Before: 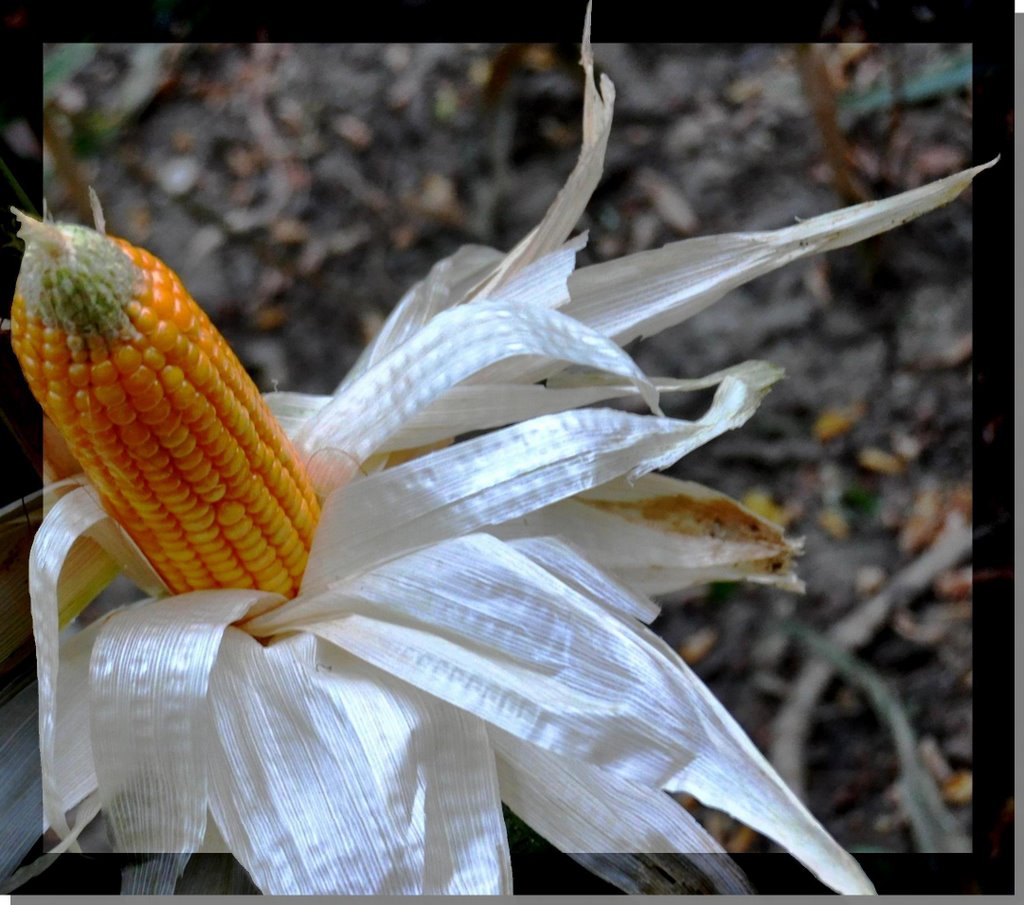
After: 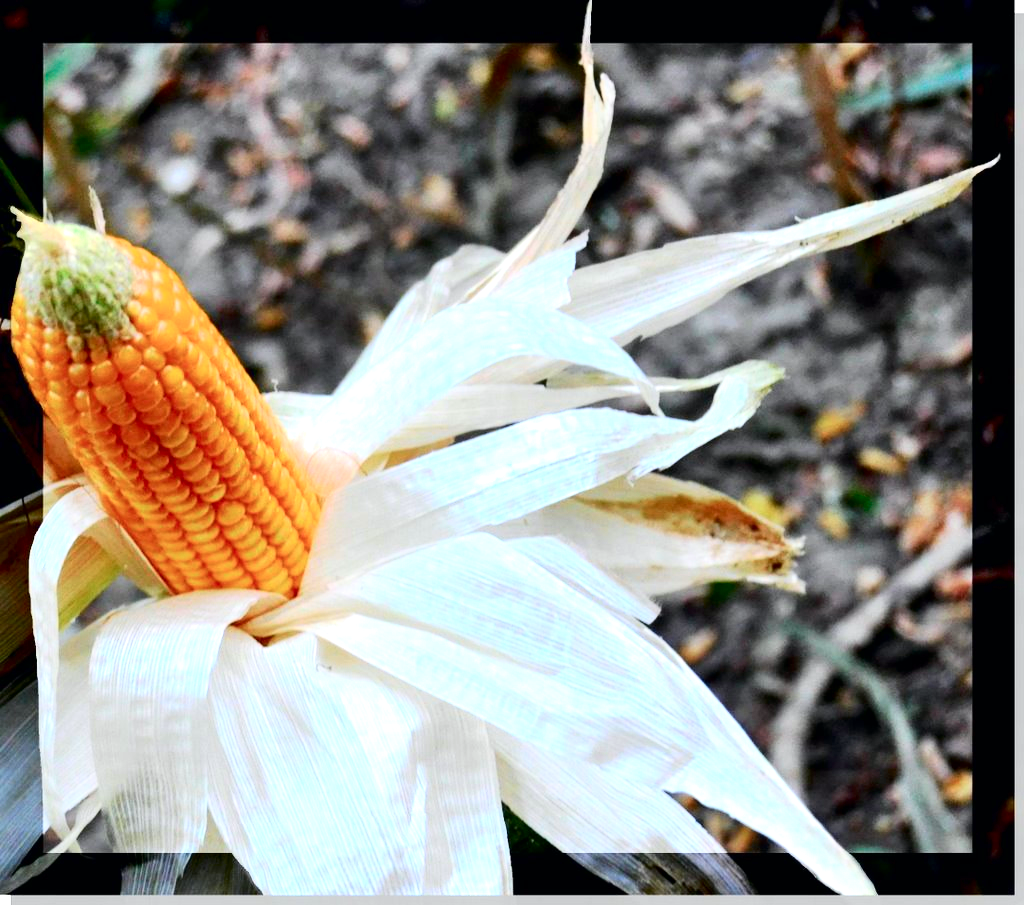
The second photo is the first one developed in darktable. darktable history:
exposure: exposure 1.001 EV, compensate highlight preservation false
tone curve: curves: ch0 [(0, 0) (0.051, 0.021) (0.11, 0.069) (0.249, 0.235) (0.452, 0.526) (0.596, 0.713) (0.703, 0.83) (0.851, 0.938) (1, 1)]; ch1 [(0, 0) (0.1, 0.038) (0.318, 0.221) (0.413, 0.325) (0.443, 0.412) (0.483, 0.474) (0.503, 0.501) (0.516, 0.517) (0.548, 0.568) (0.569, 0.599) (0.594, 0.634) (0.666, 0.701) (1, 1)]; ch2 [(0, 0) (0.453, 0.435) (0.479, 0.476) (0.504, 0.5) (0.529, 0.537) (0.556, 0.583) (0.584, 0.618) (0.824, 0.815) (1, 1)], color space Lab, independent channels, preserve colors none
